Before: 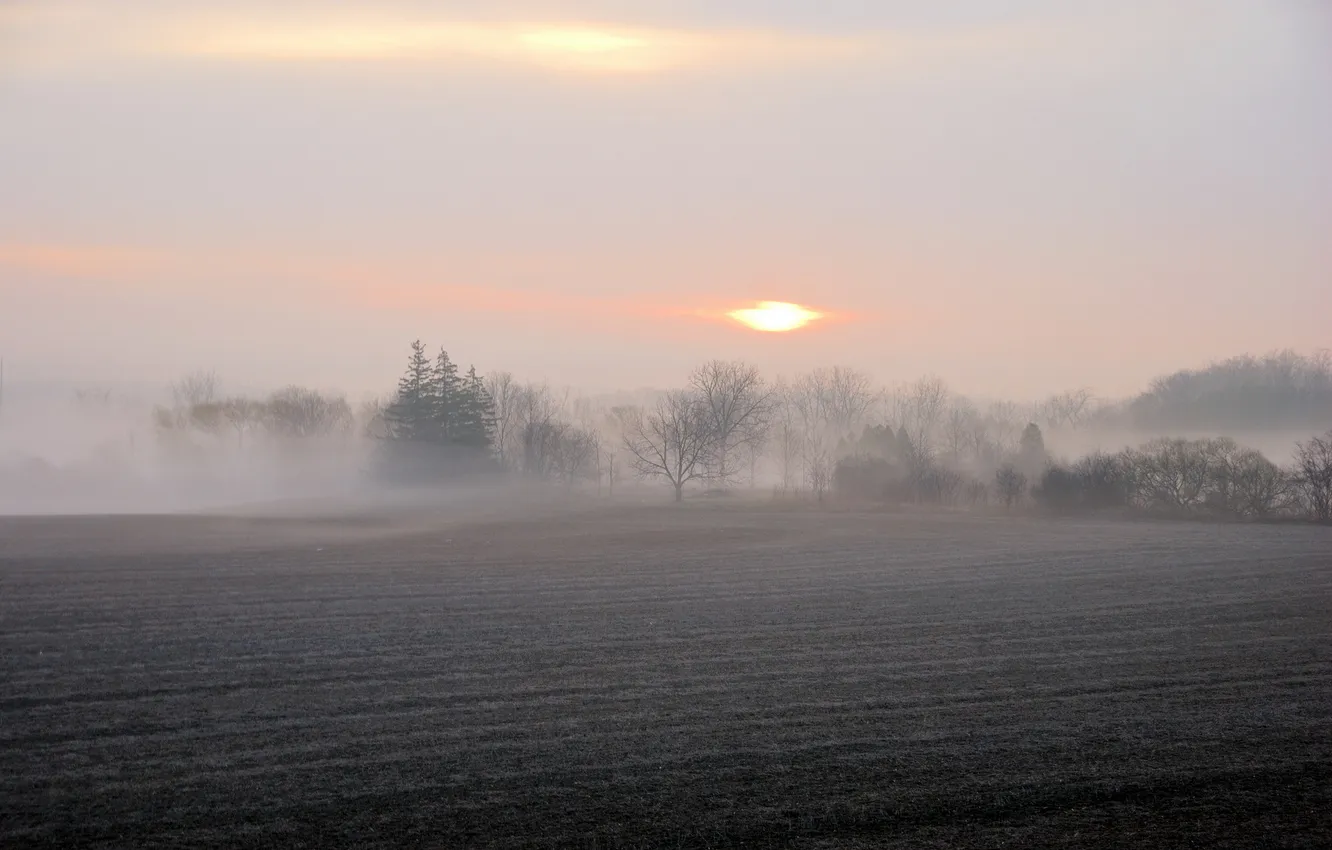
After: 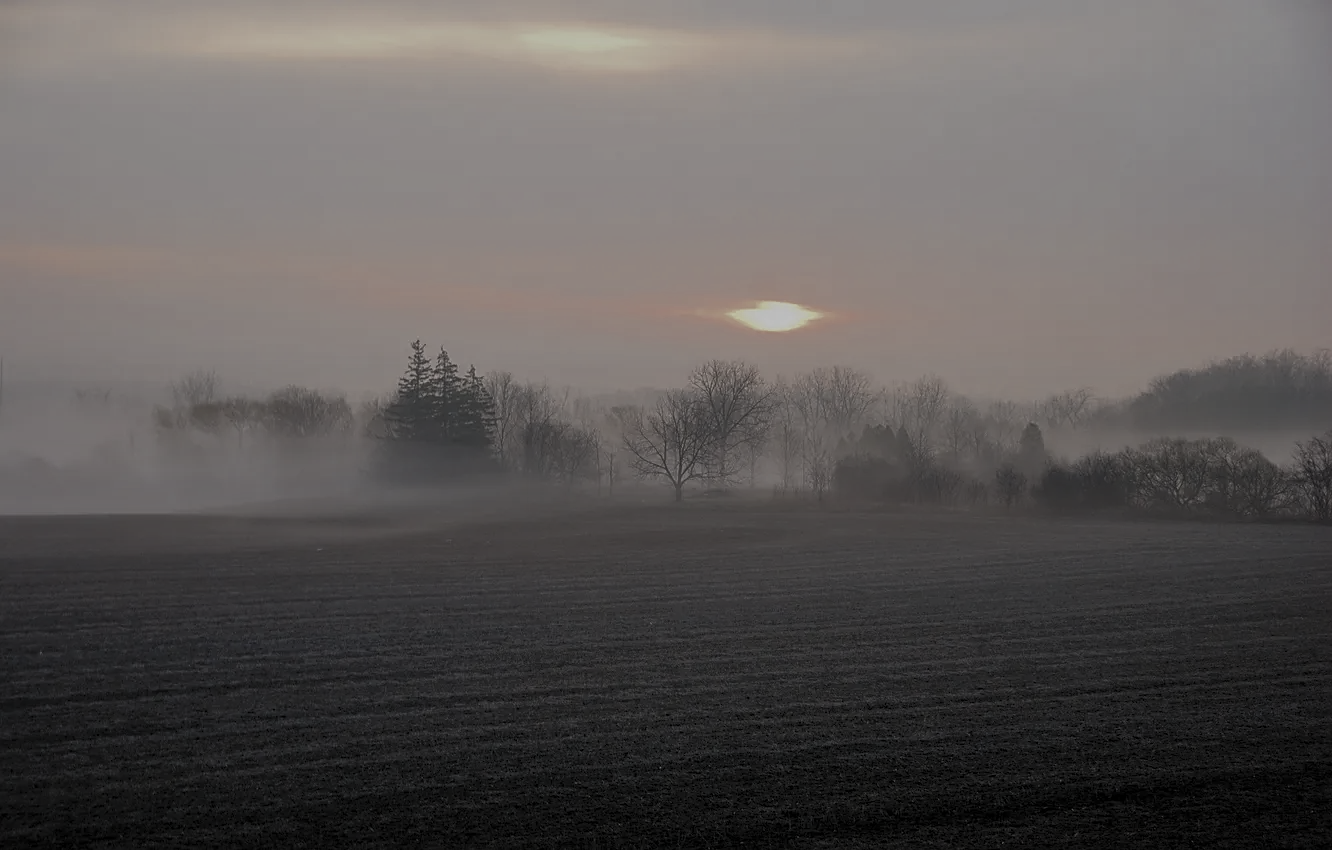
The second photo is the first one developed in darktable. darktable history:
exposure: exposure -2.4 EV, compensate highlight preservation false
color zones: curves: ch0 [(0.068, 0.464) (0.25, 0.5) (0.48, 0.508) (0.75, 0.536) (0.886, 0.476) (0.967, 0.456)]; ch1 [(0.066, 0.456) (0.25, 0.5) (0.616, 0.508) (0.746, 0.56) (0.934, 0.444)]
local contrast: on, module defaults
sharpen: on, module defaults
contrast brightness saturation: contrast 0.446, brightness 0.556, saturation -0.181
